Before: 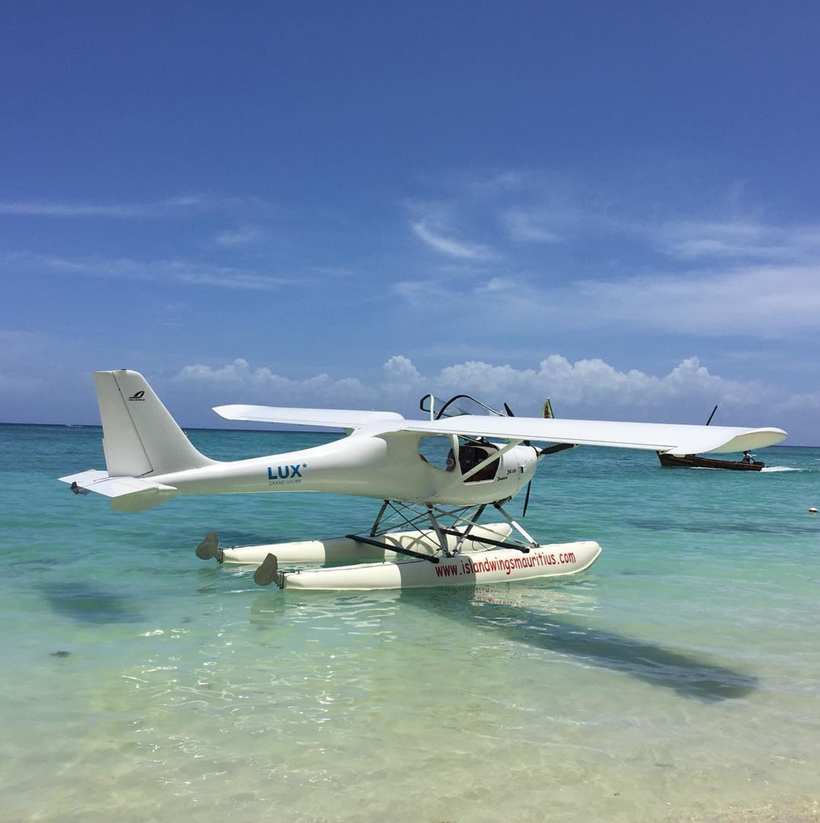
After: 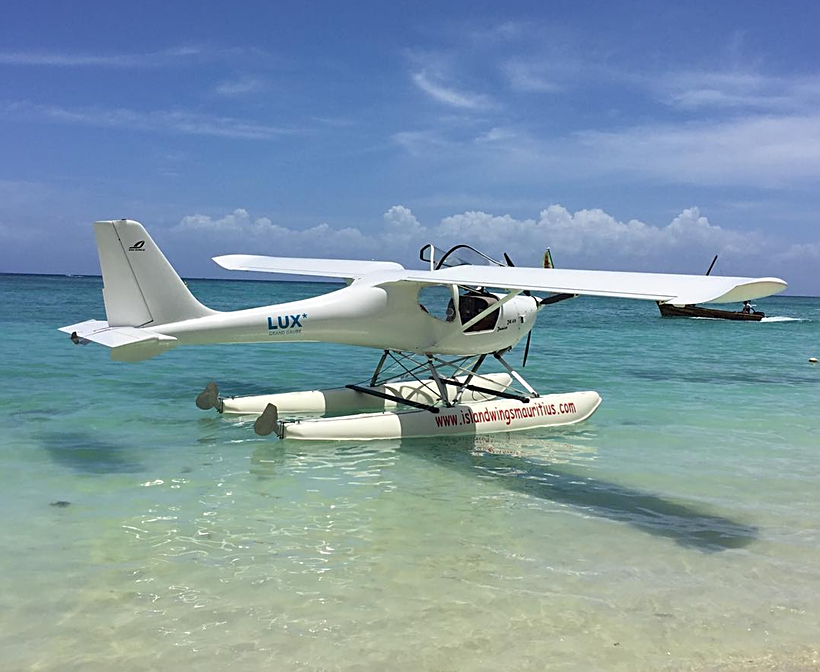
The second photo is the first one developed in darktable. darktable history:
crop and rotate: top 18.291%
sharpen: on, module defaults
